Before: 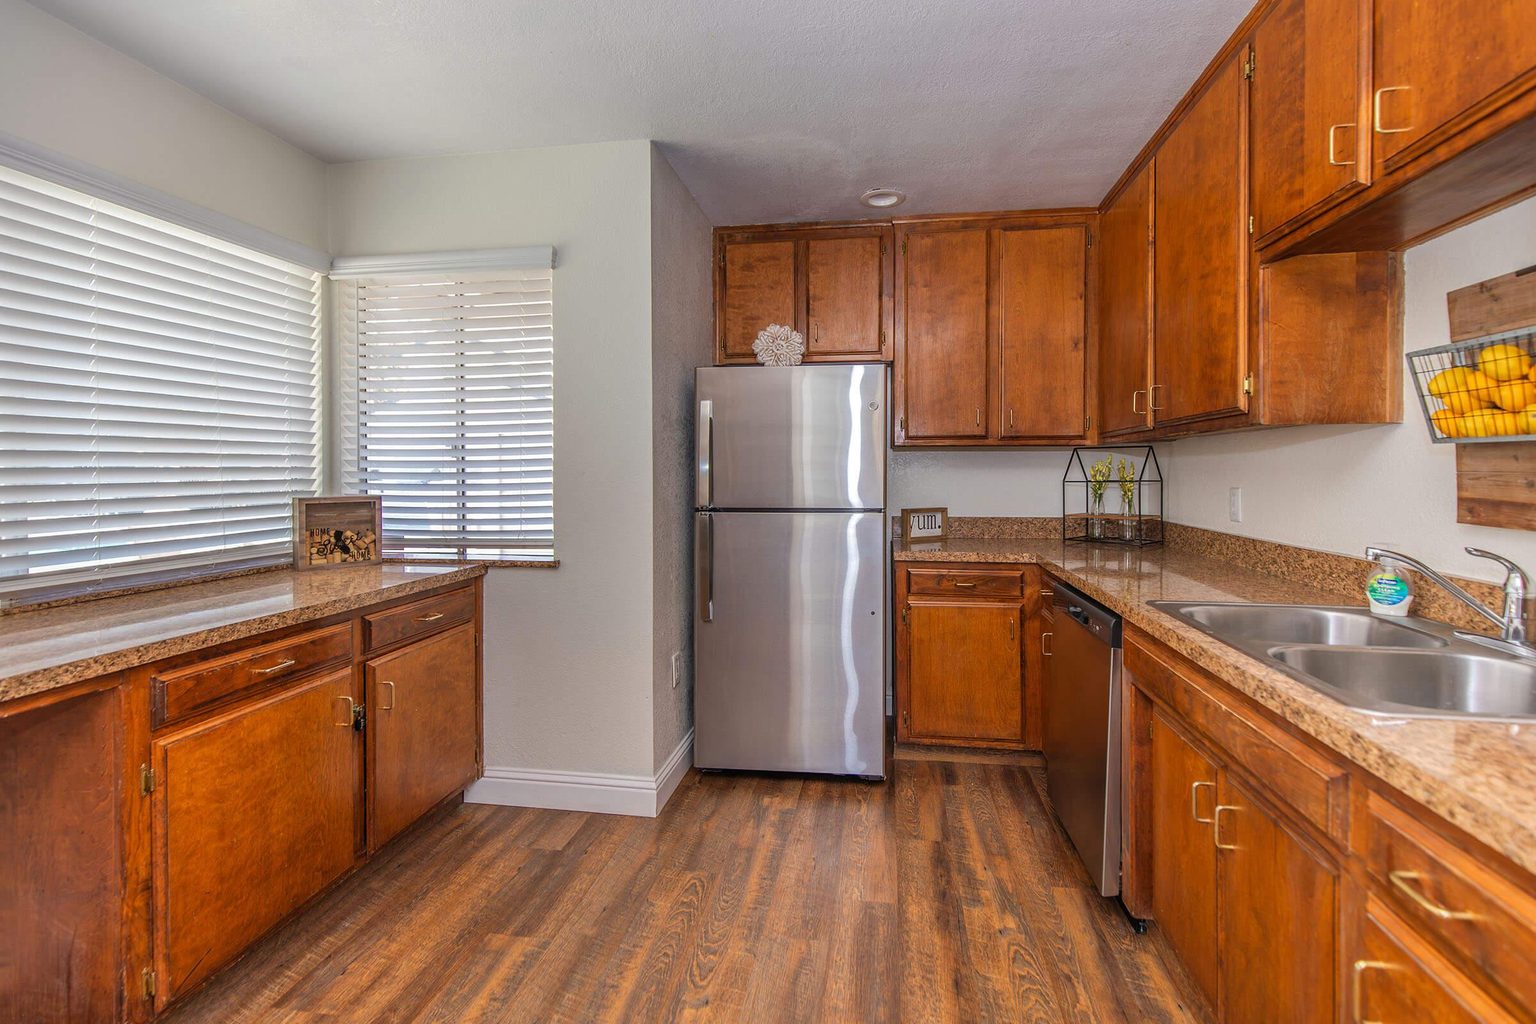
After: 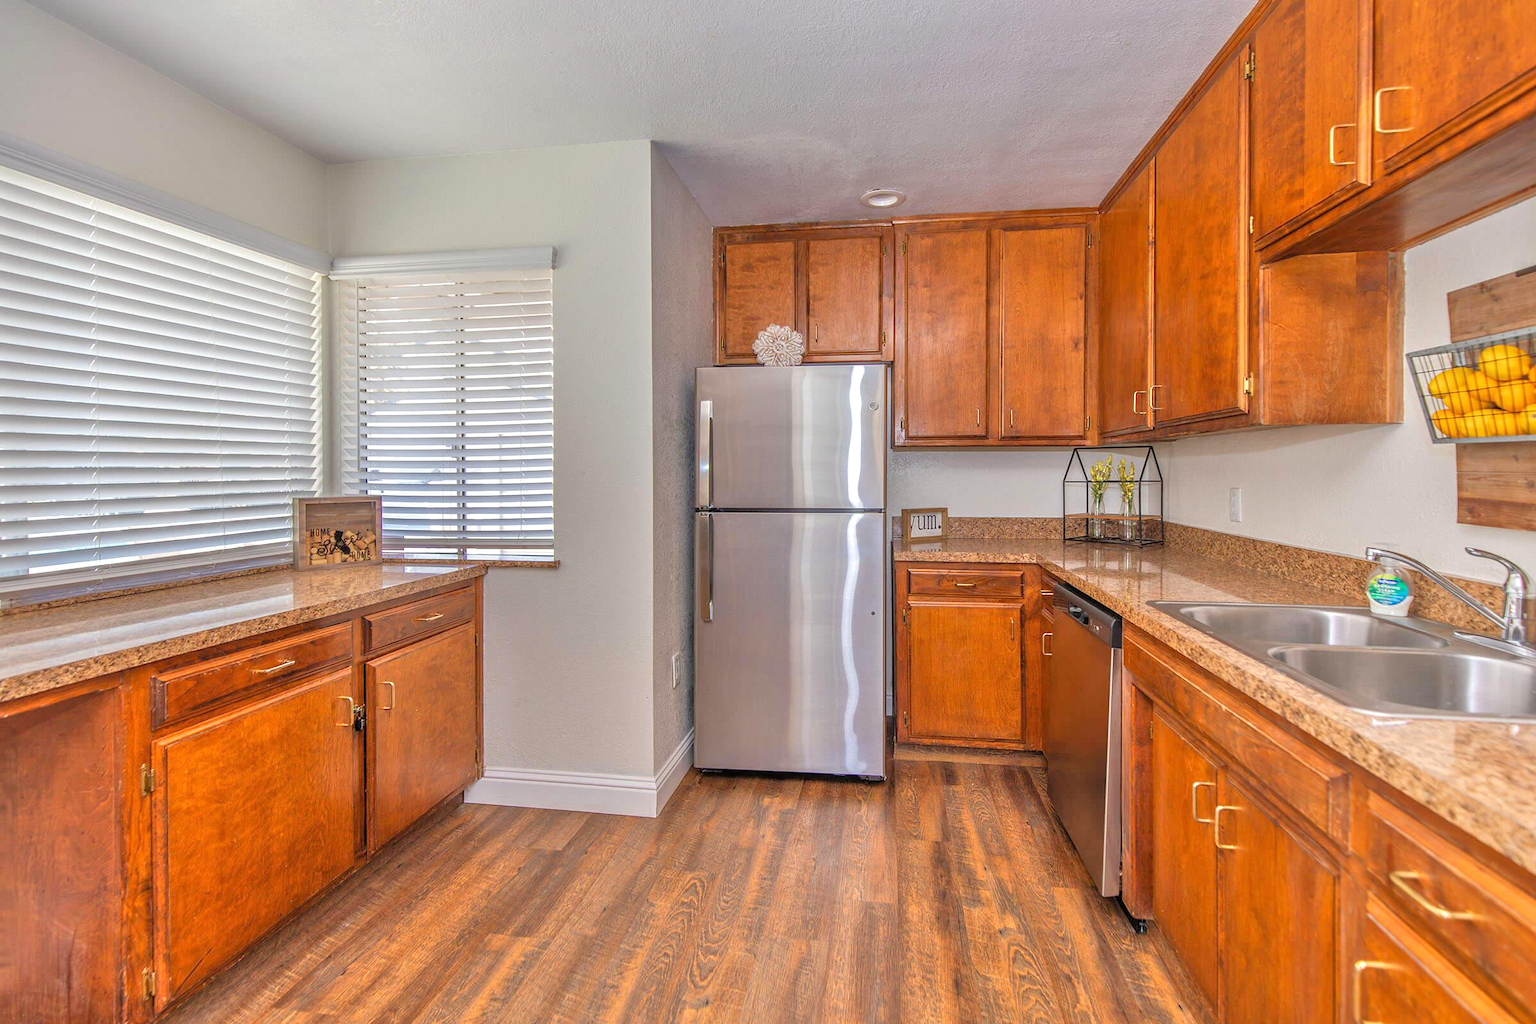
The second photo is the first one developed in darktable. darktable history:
tone equalizer: -7 EV 0.143 EV, -6 EV 0.636 EV, -5 EV 1.14 EV, -4 EV 1.32 EV, -3 EV 1.13 EV, -2 EV 0.6 EV, -1 EV 0.151 EV, mask exposure compensation -0.497 EV
